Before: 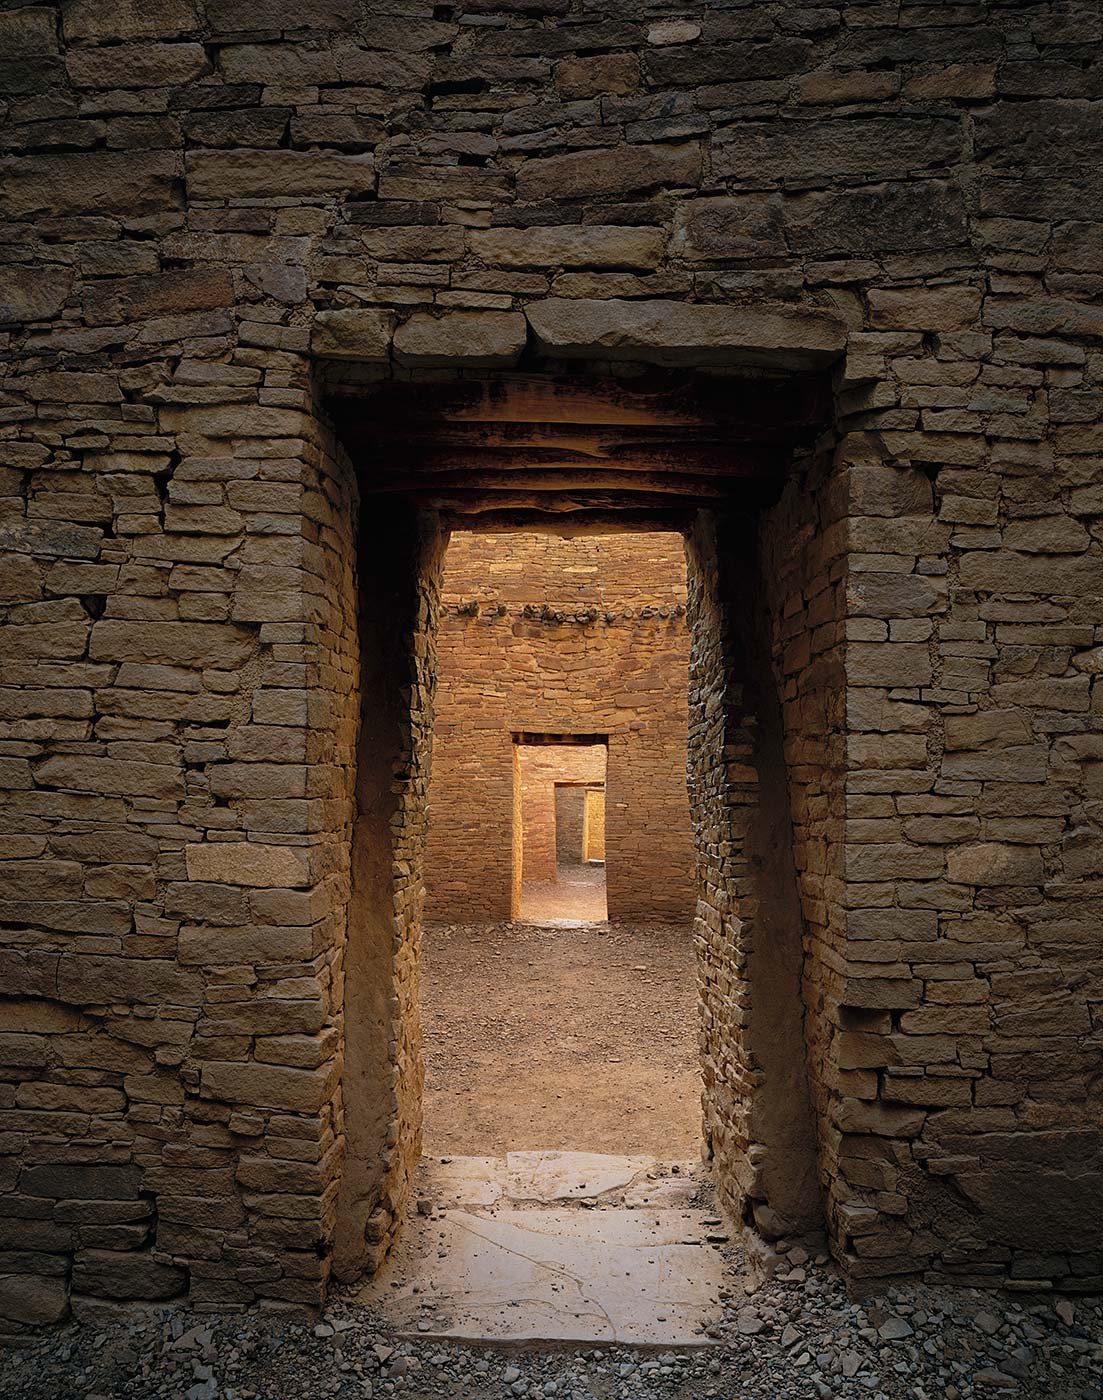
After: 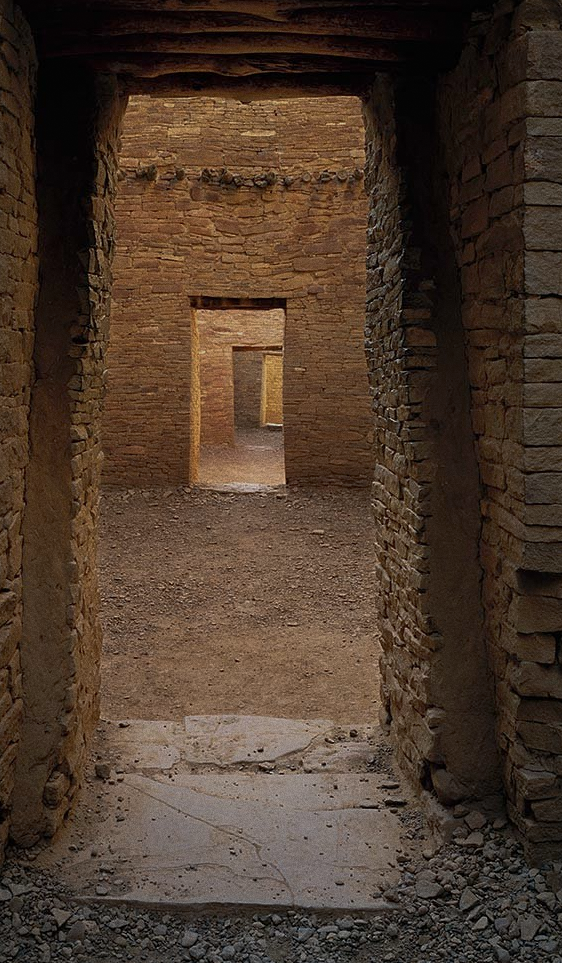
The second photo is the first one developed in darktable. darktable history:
crop and rotate: left 29.237%, top 31.152%, right 19.807%
tone curve: curves: ch0 [(0, 0) (0.91, 0.76) (0.997, 0.913)], color space Lab, linked channels, preserve colors none
grain: on, module defaults
